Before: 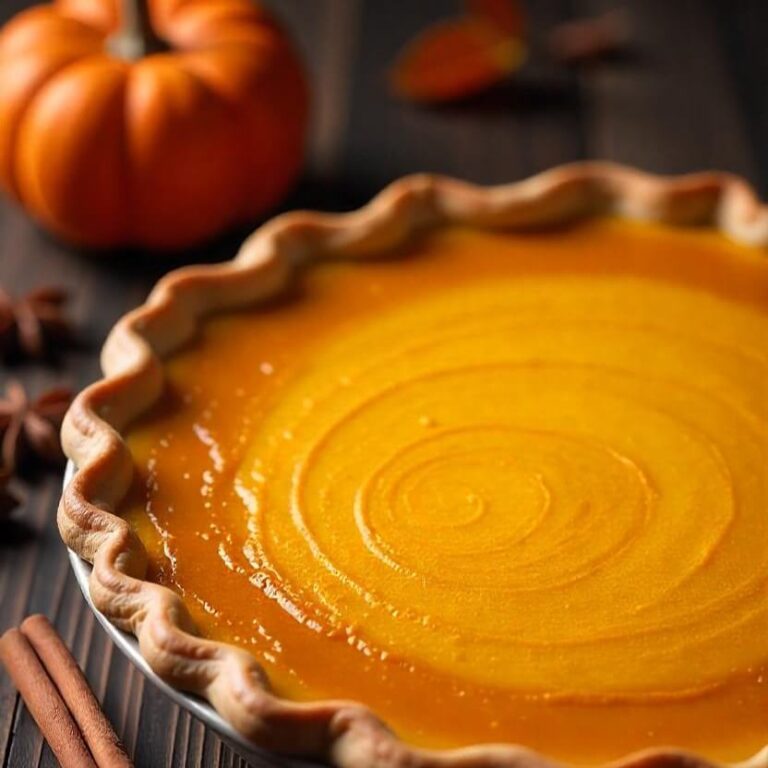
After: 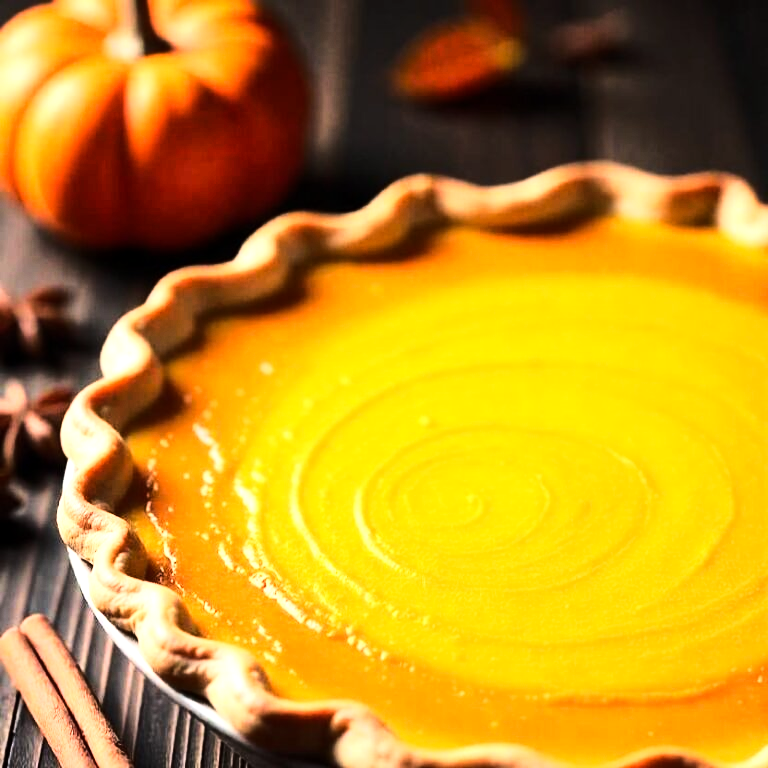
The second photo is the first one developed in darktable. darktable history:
base curve: curves: ch0 [(0, 0) (0.028, 0.03) (0.121, 0.232) (0.46, 0.748) (0.859, 0.968) (1, 1)]
exposure: black level correction 0.001, exposure 0.499 EV, compensate exposure bias true, compensate highlight preservation false
tone equalizer: -8 EV -1.07 EV, -7 EV -0.98 EV, -6 EV -0.841 EV, -5 EV -0.59 EV, -3 EV 0.564 EV, -2 EV 0.868 EV, -1 EV 1.01 EV, +0 EV 1.05 EV, edges refinement/feathering 500, mask exposure compensation -1.57 EV, preserve details no
